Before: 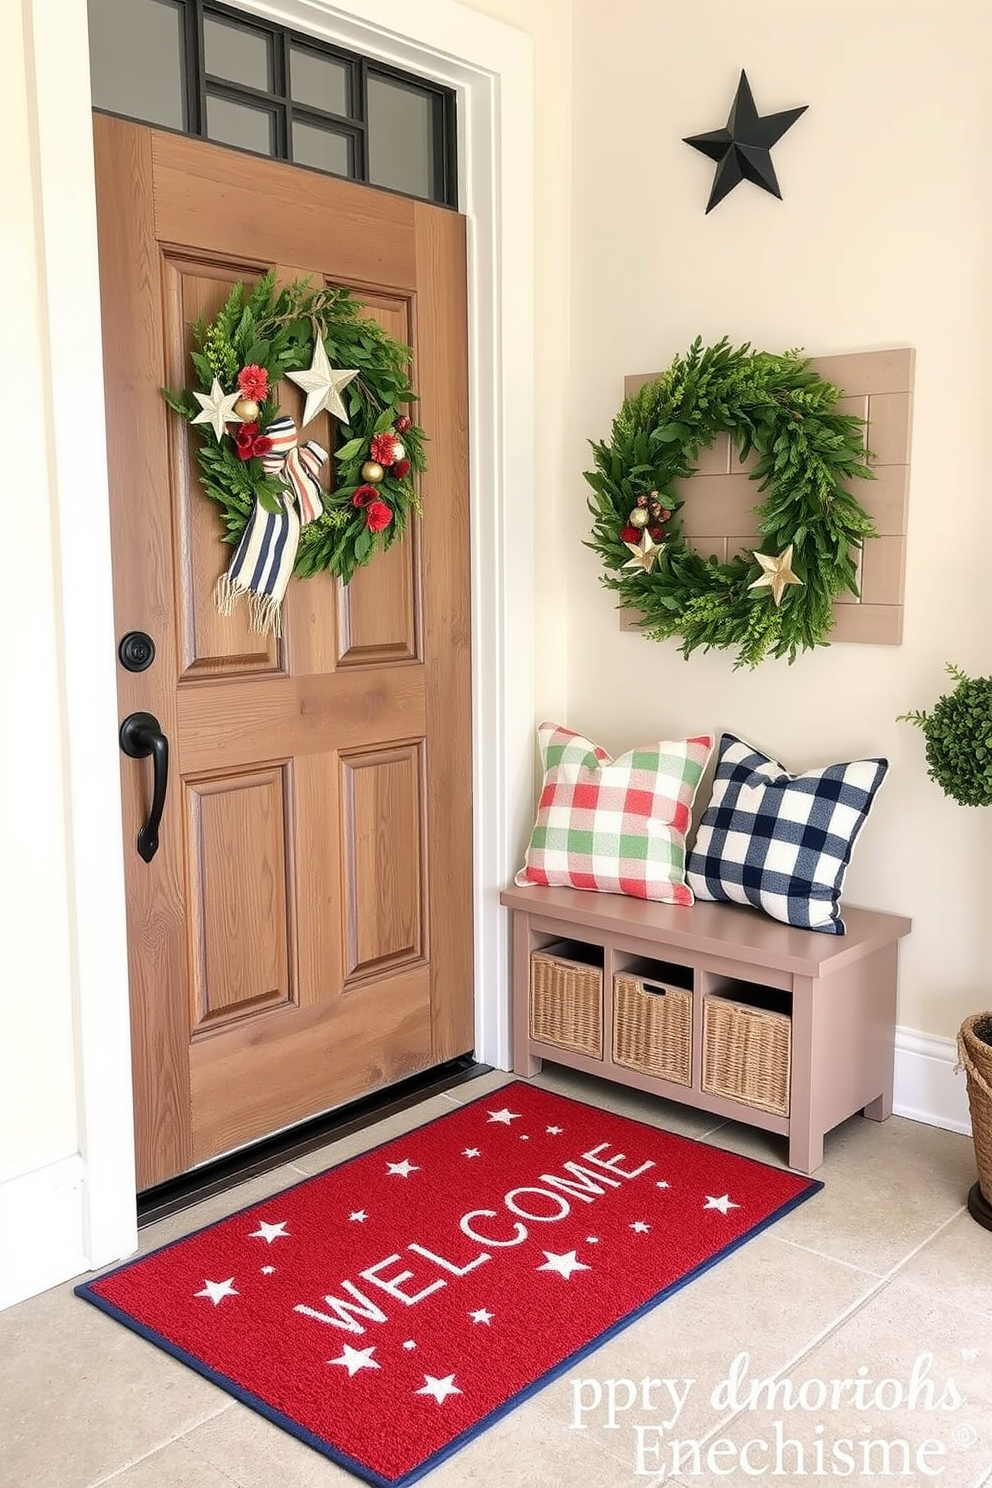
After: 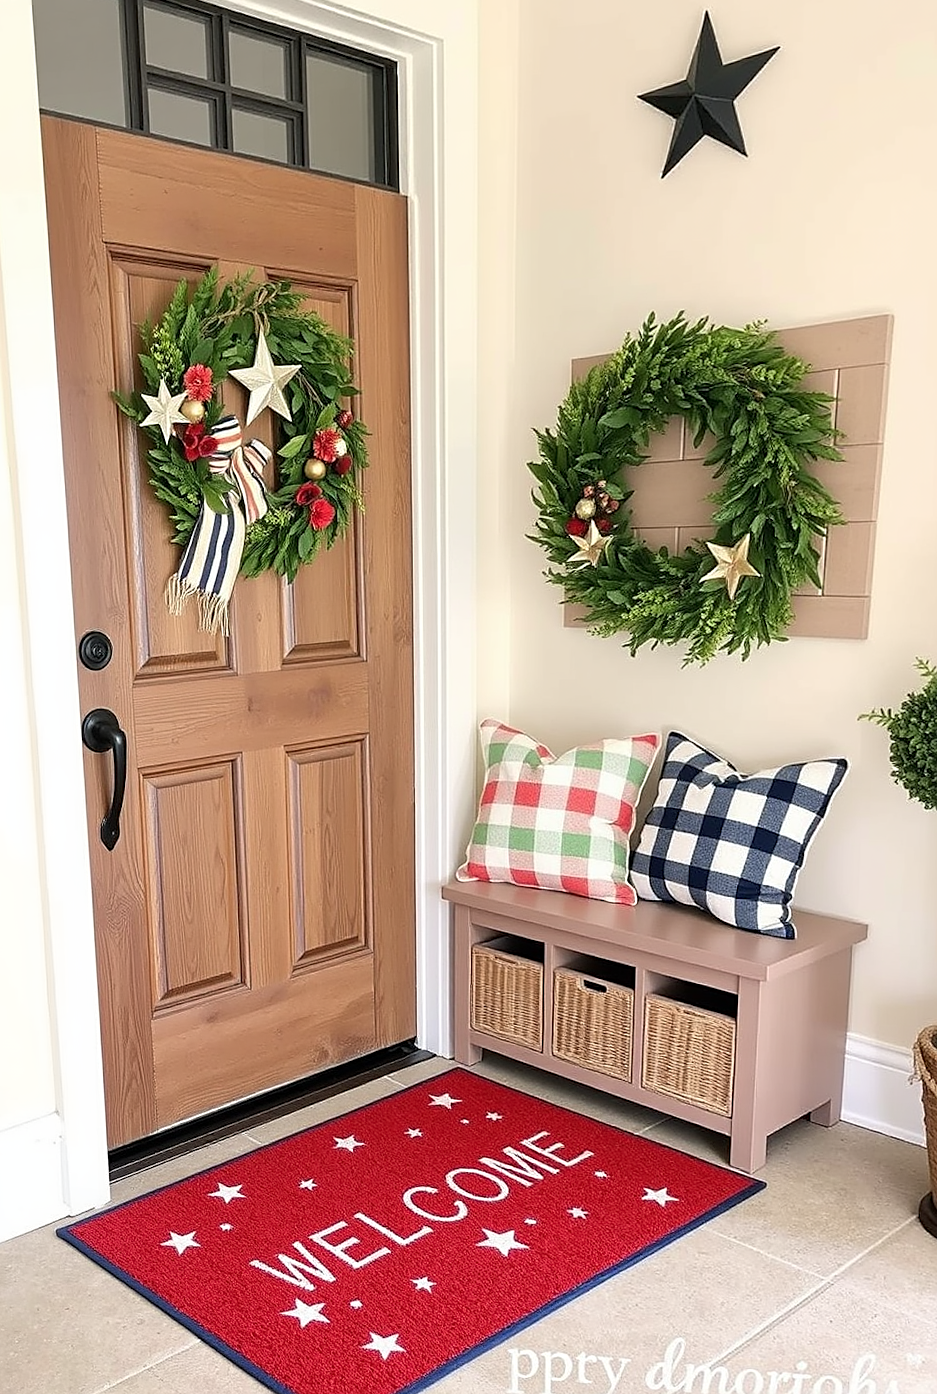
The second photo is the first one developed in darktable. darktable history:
sharpen: on, module defaults
rotate and perspective: rotation 0.062°, lens shift (vertical) 0.115, lens shift (horizontal) -0.133, crop left 0.047, crop right 0.94, crop top 0.061, crop bottom 0.94
